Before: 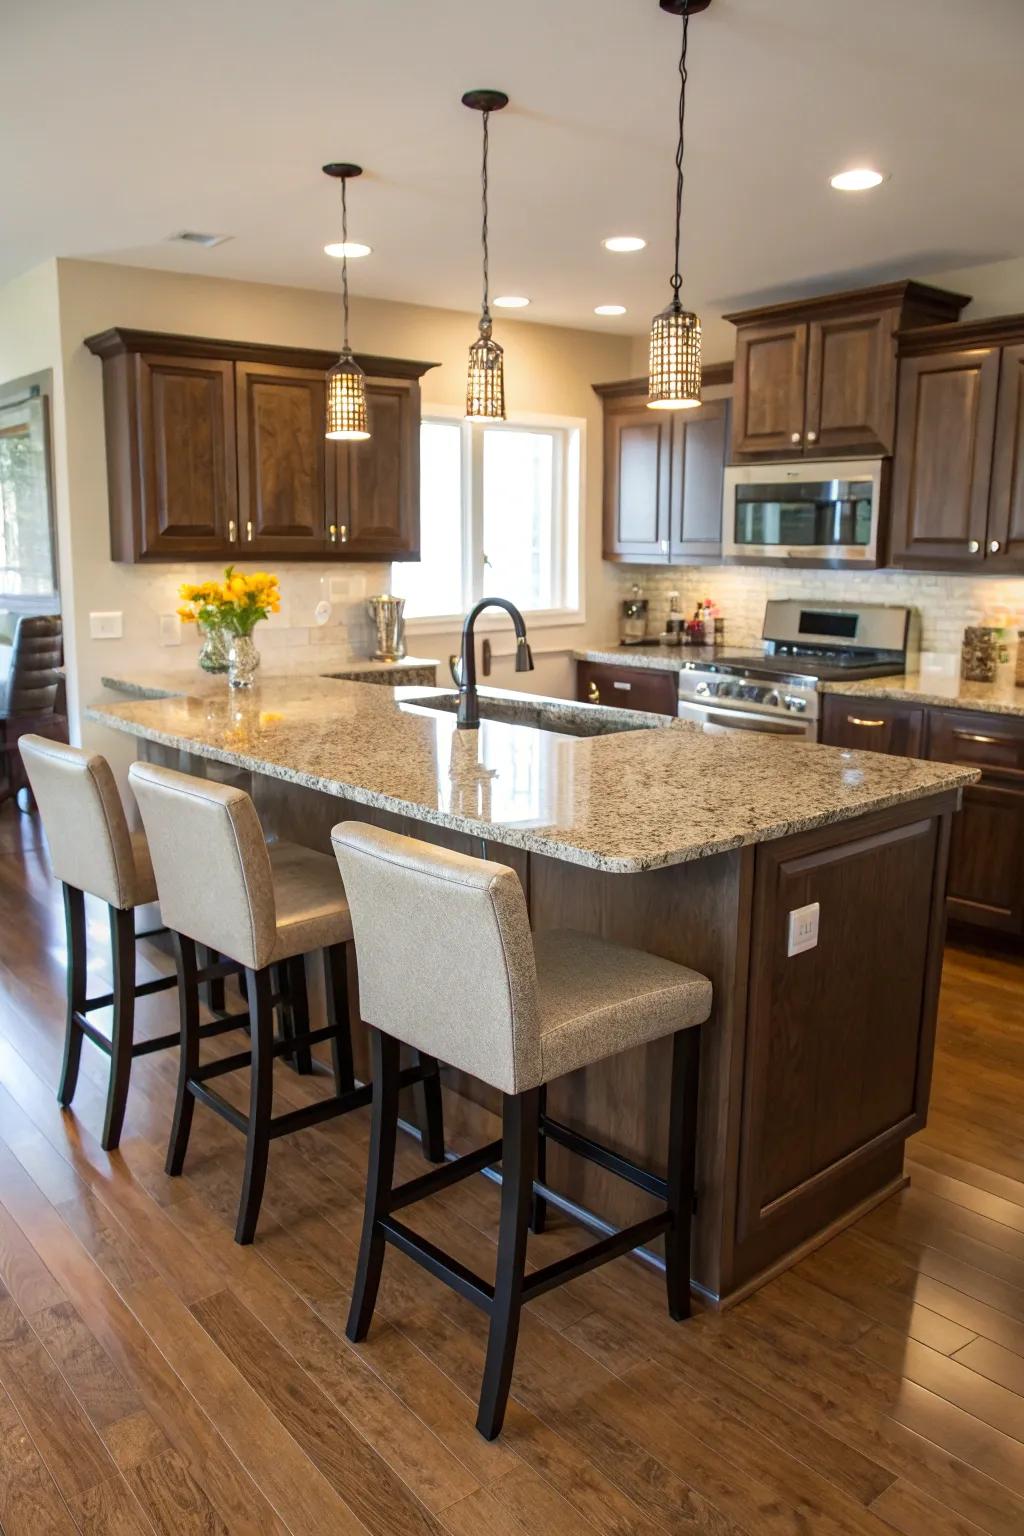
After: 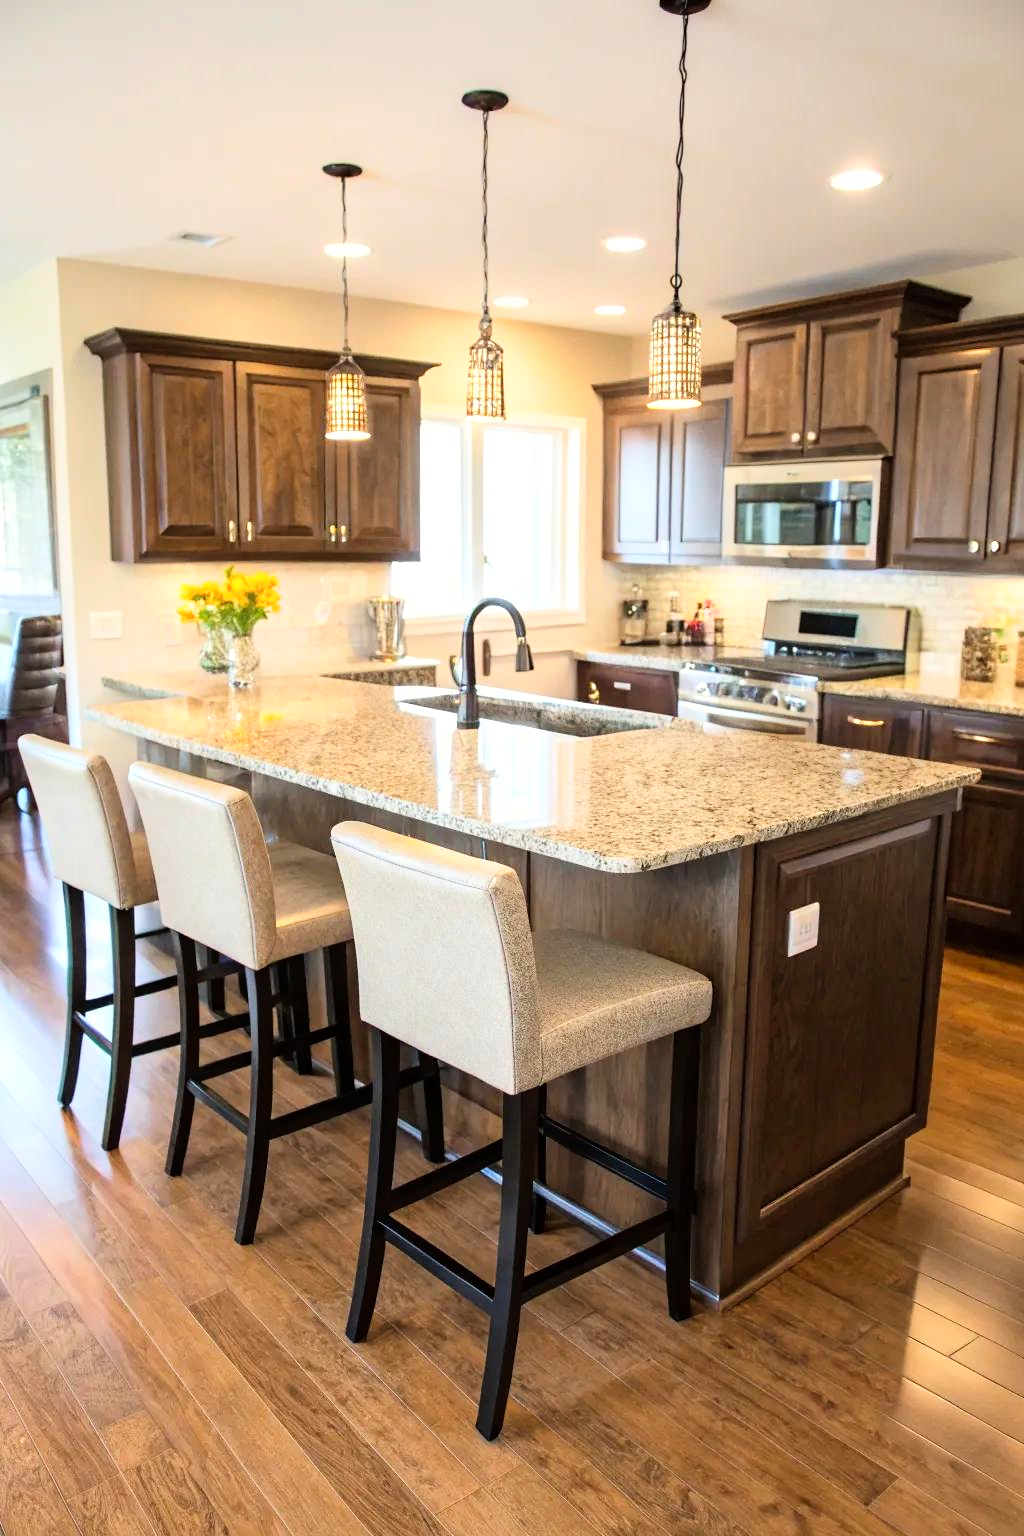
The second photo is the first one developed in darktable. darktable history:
base curve: curves: ch0 [(0, 0) (0.008, 0.007) (0.022, 0.029) (0.048, 0.089) (0.092, 0.197) (0.191, 0.399) (0.275, 0.534) (0.357, 0.65) (0.477, 0.78) (0.542, 0.833) (0.799, 0.973) (1, 1)]
